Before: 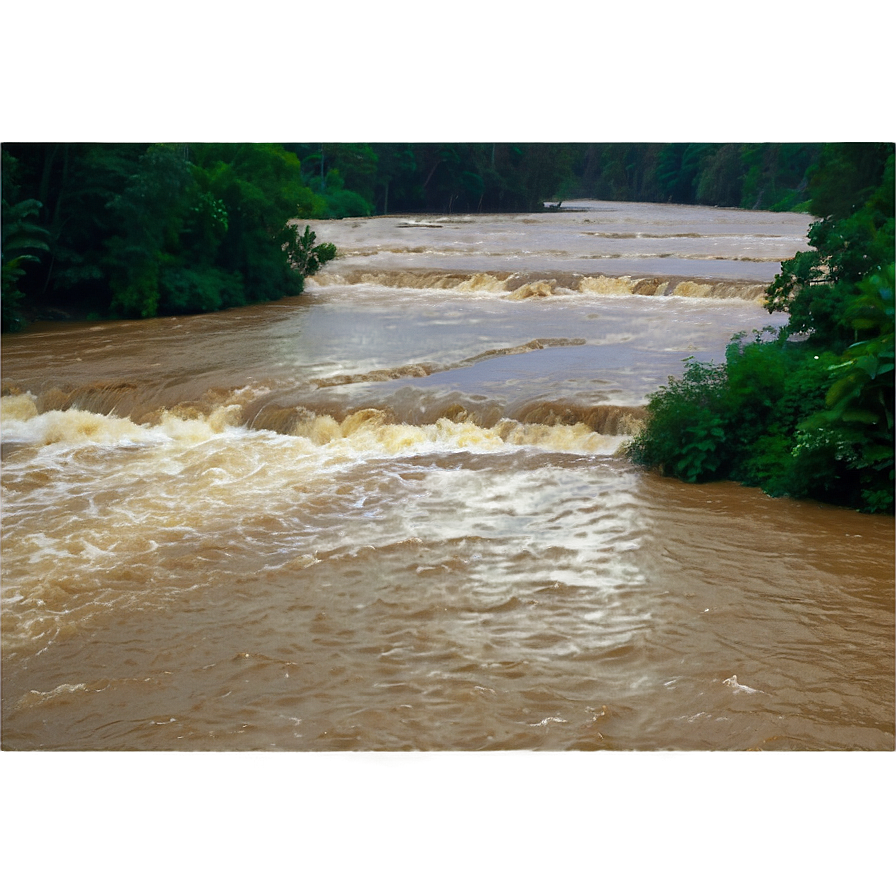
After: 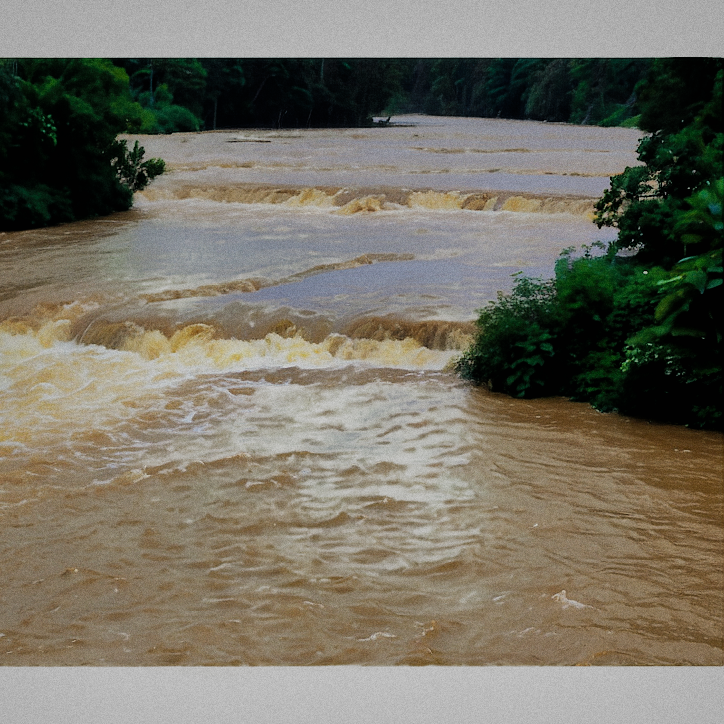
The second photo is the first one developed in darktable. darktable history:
crop: left 19.159%, top 9.58%, bottom 9.58%
grain: coarseness 0.09 ISO
filmic rgb: black relative exposure -5 EV, hardness 2.88, contrast 1.2, highlights saturation mix -30%
shadows and highlights: shadows 38.43, highlights -74.54
